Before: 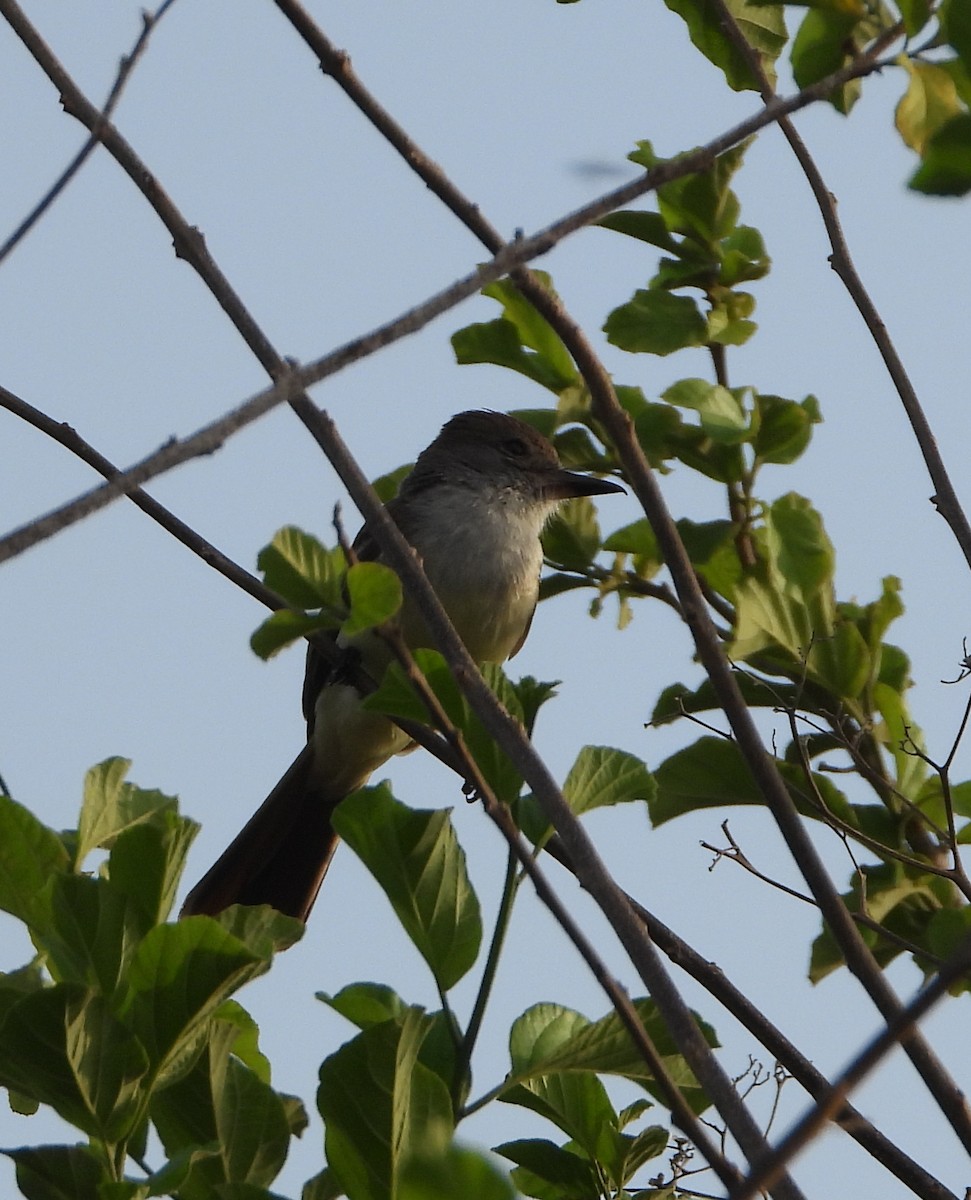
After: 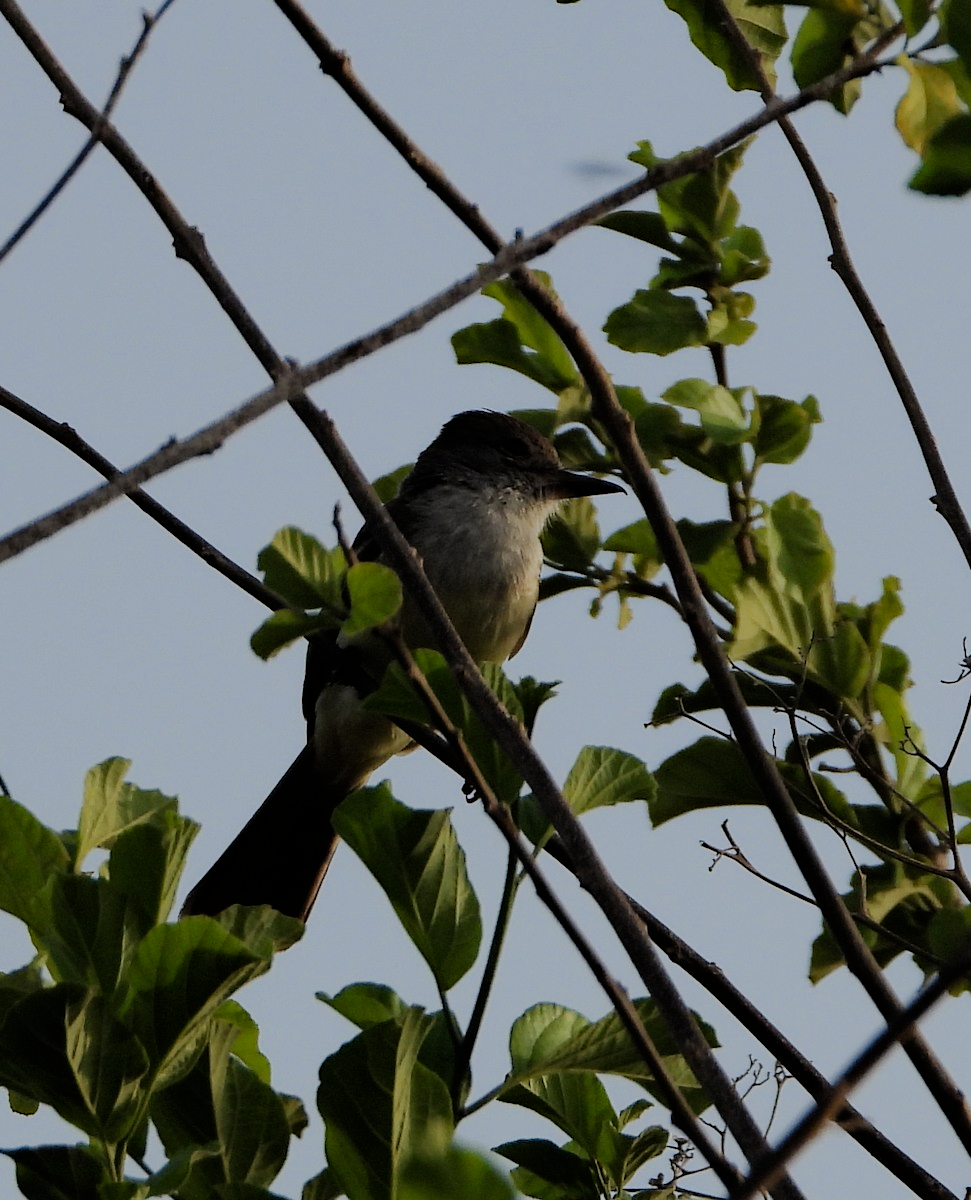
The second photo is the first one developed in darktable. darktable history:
tone equalizer: on, module defaults
filmic rgb: black relative exposure -6.08 EV, white relative exposure 6.95 EV, hardness 2.26
haze removal: adaptive false
